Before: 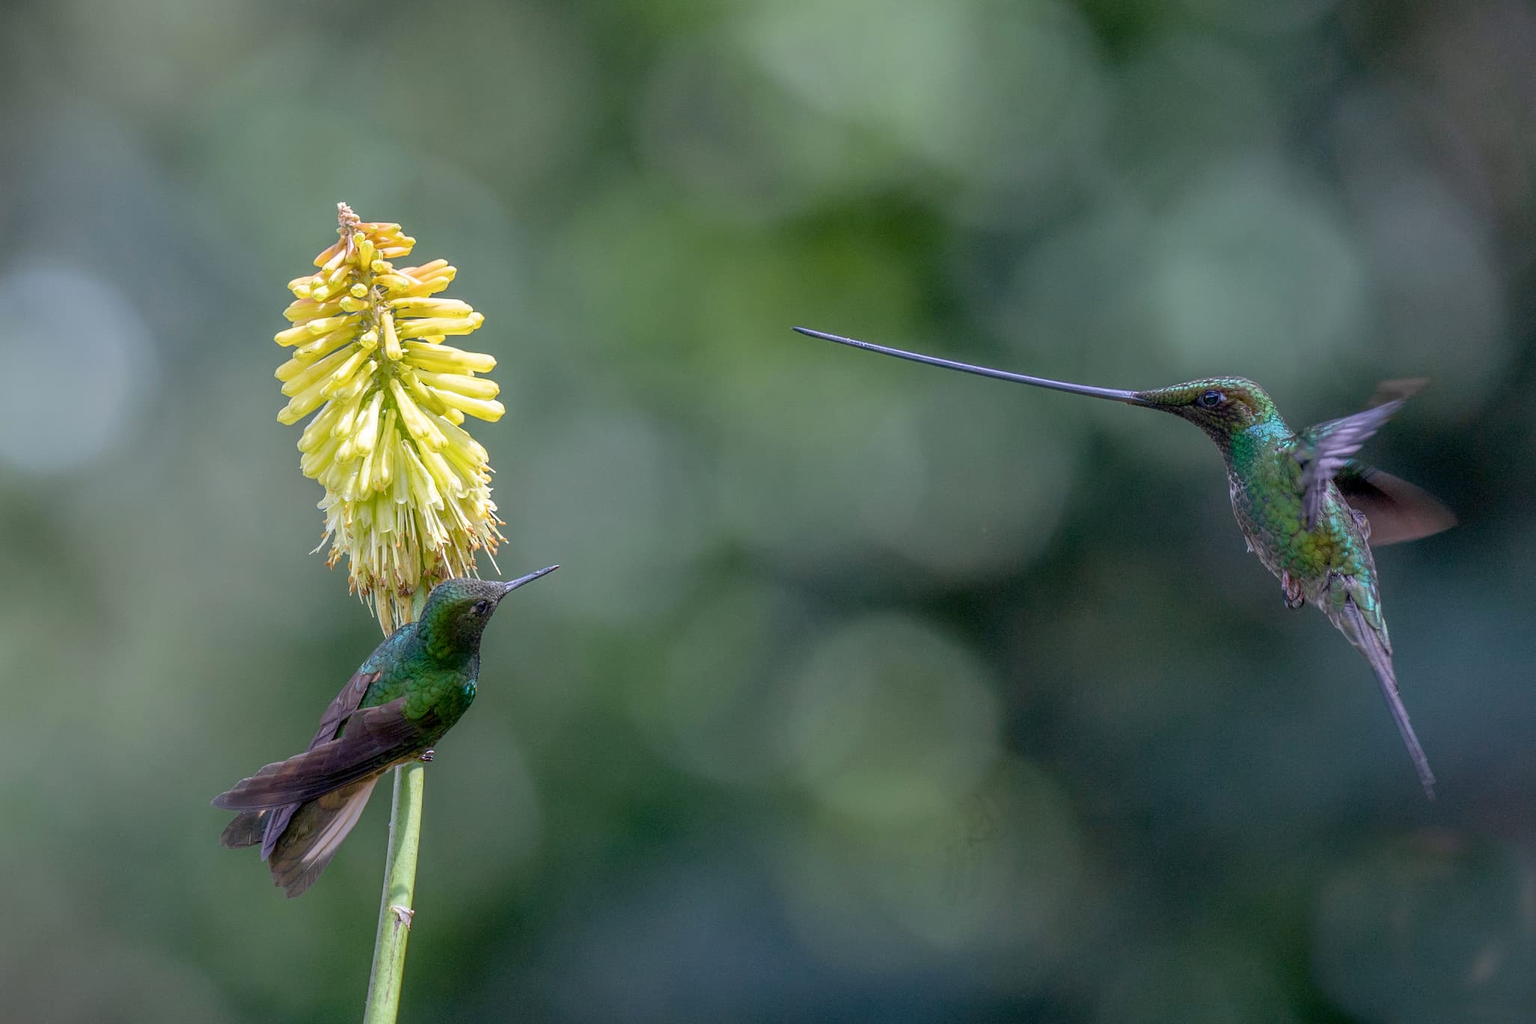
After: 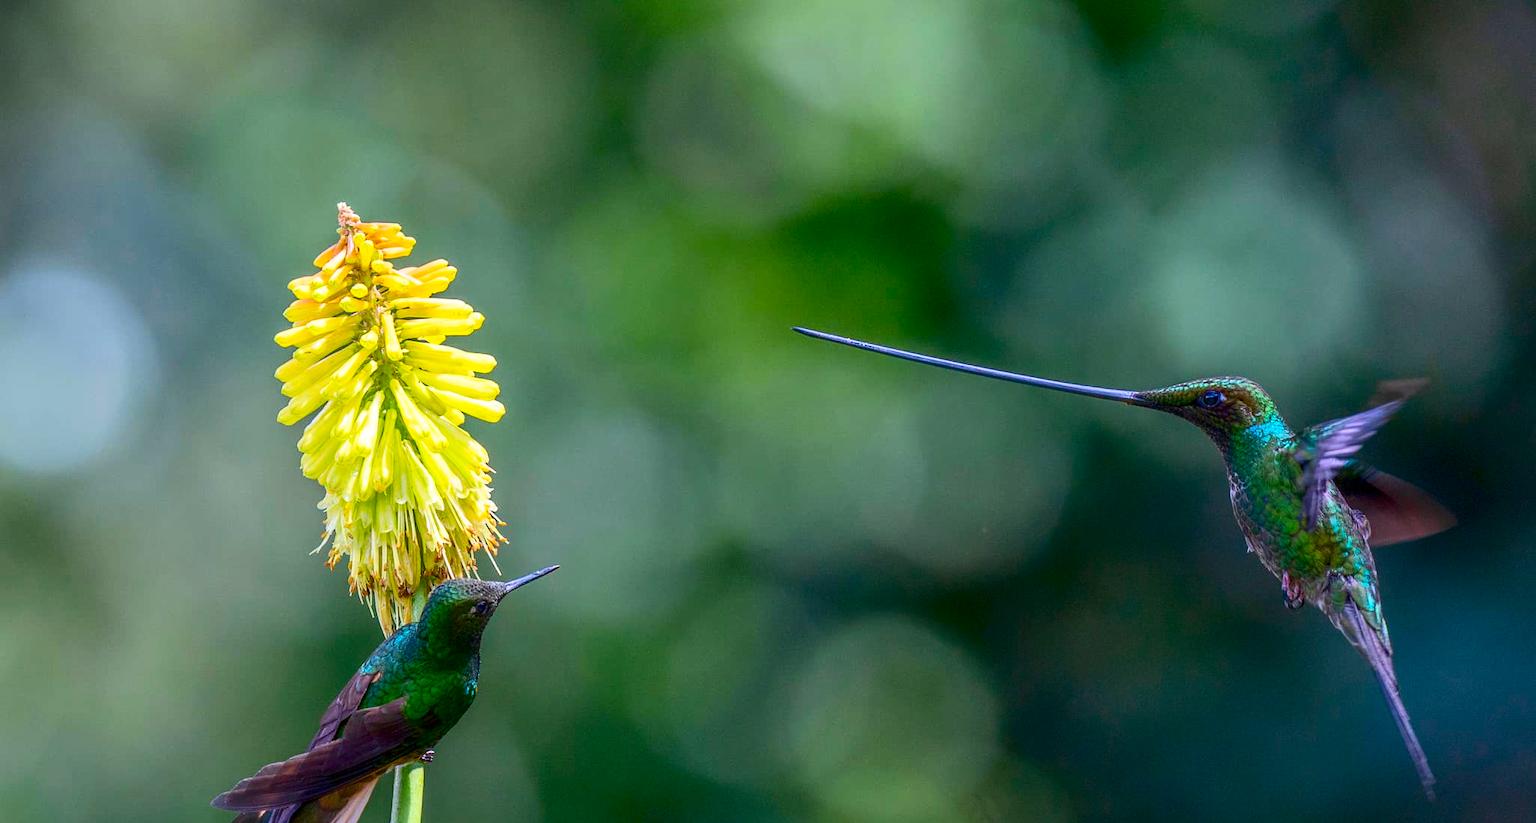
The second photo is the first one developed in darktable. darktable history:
contrast brightness saturation: contrast 0.269, brightness 0.02, saturation 0.861
color correction: highlights b* -0.034
crop: bottom 19.56%
